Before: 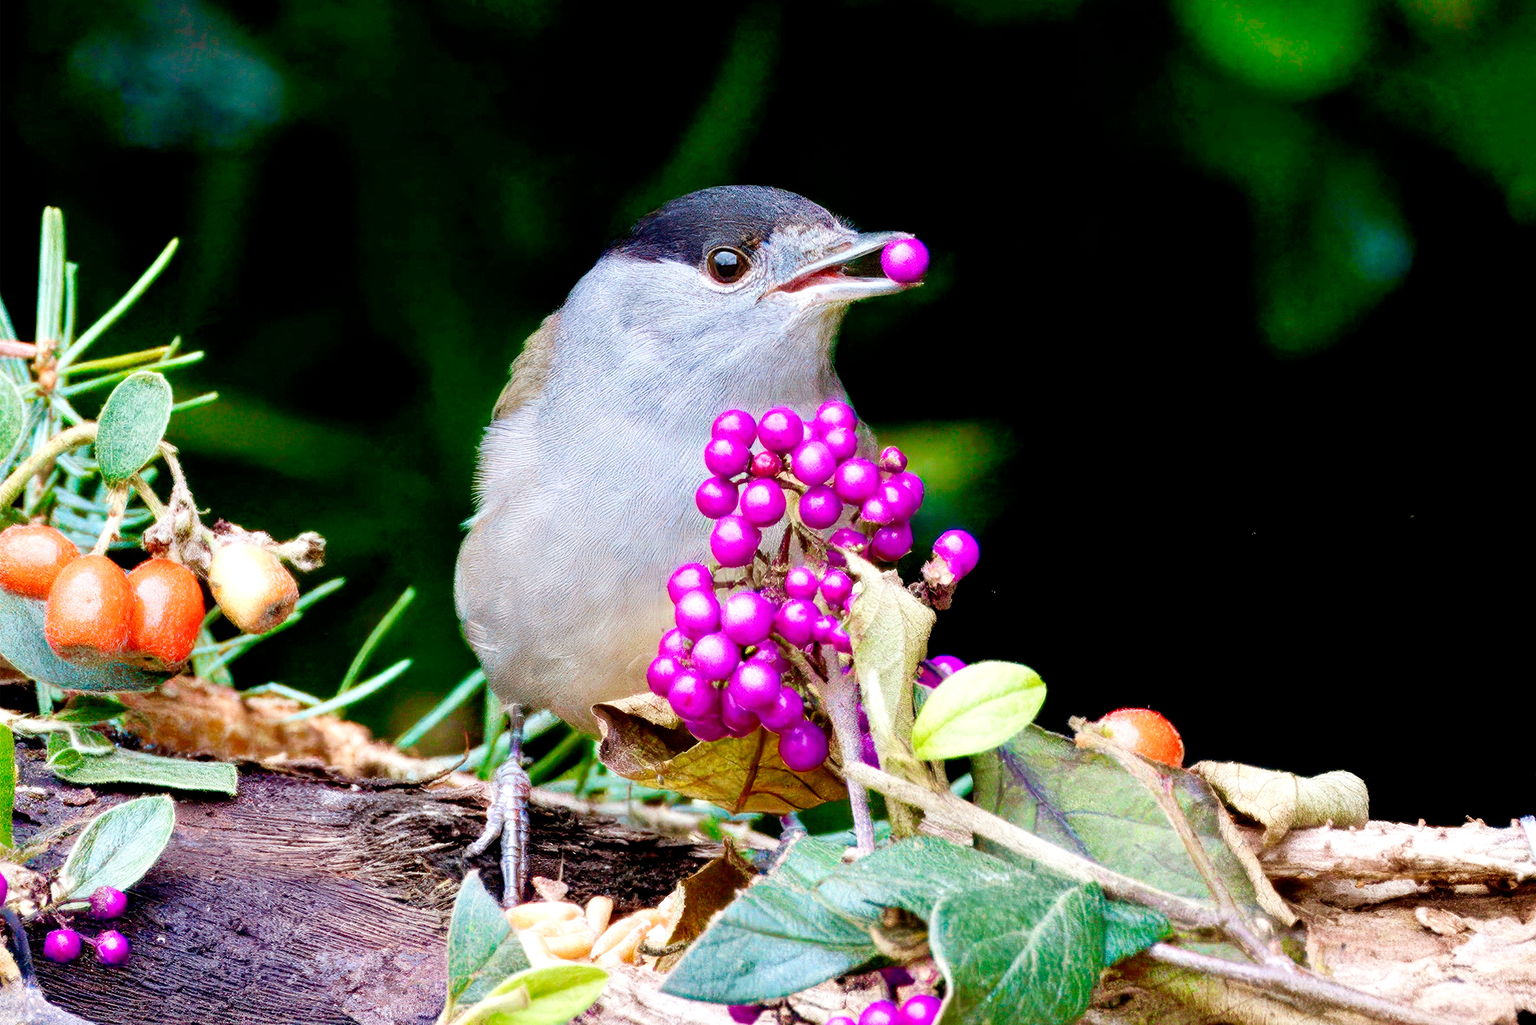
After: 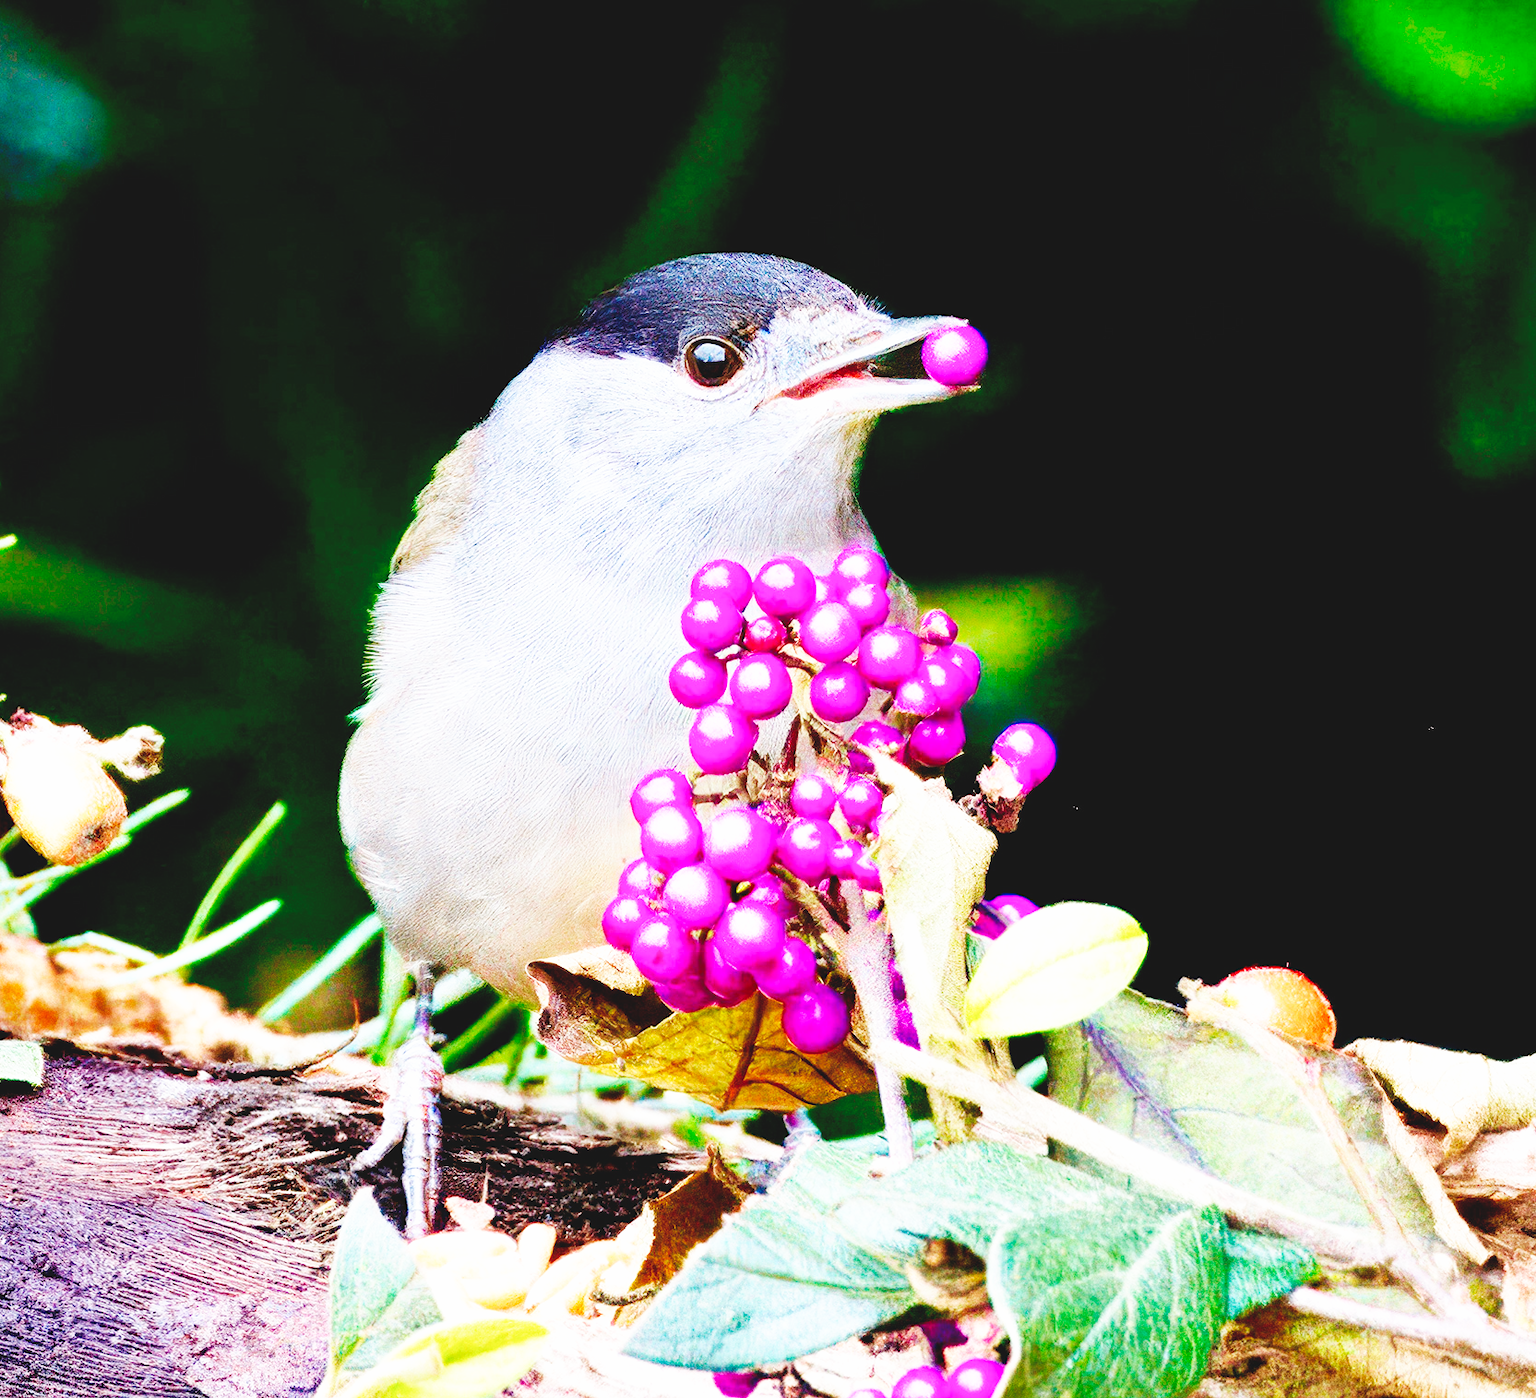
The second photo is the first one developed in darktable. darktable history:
crop: left 13.443%, right 13.31%
base curve: curves: ch0 [(0, 0) (0.007, 0.004) (0.027, 0.03) (0.046, 0.07) (0.207, 0.54) (0.442, 0.872) (0.673, 0.972) (1, 1)], preserve colors none
exposure: black level correction -0.014, exposure -0.193 EV, compensate highlight preservation false
